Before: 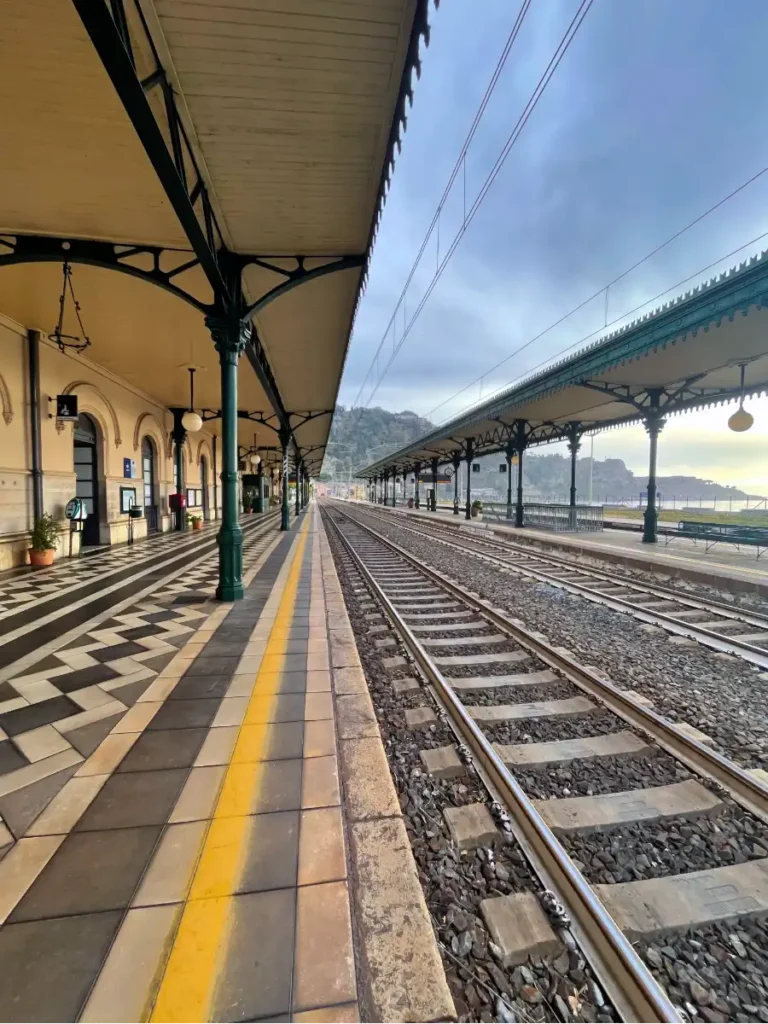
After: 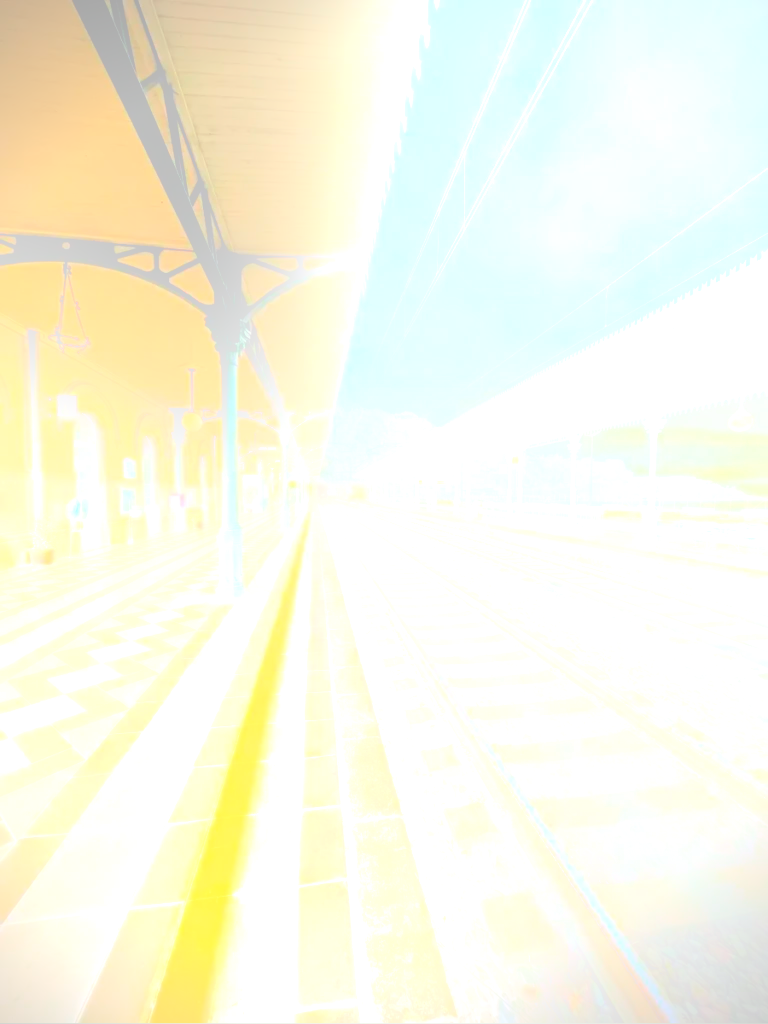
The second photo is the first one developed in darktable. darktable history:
local contrast: mode bilateral grid, contrast 20, coarseness 100, detail 150%, midtone range 0.2
base curve: curves: ch0 [(0, 0) (0.005, 0.002) (0.193, 0.295) (0.399, 0.664) (0.75, 0.928) (1, 1)]
color correction: highlights a* -2.68, highlights b* 2.57
bloom: size 25%, threshold 5%, strength 90%
vignetting: fall-off start 91.19%
